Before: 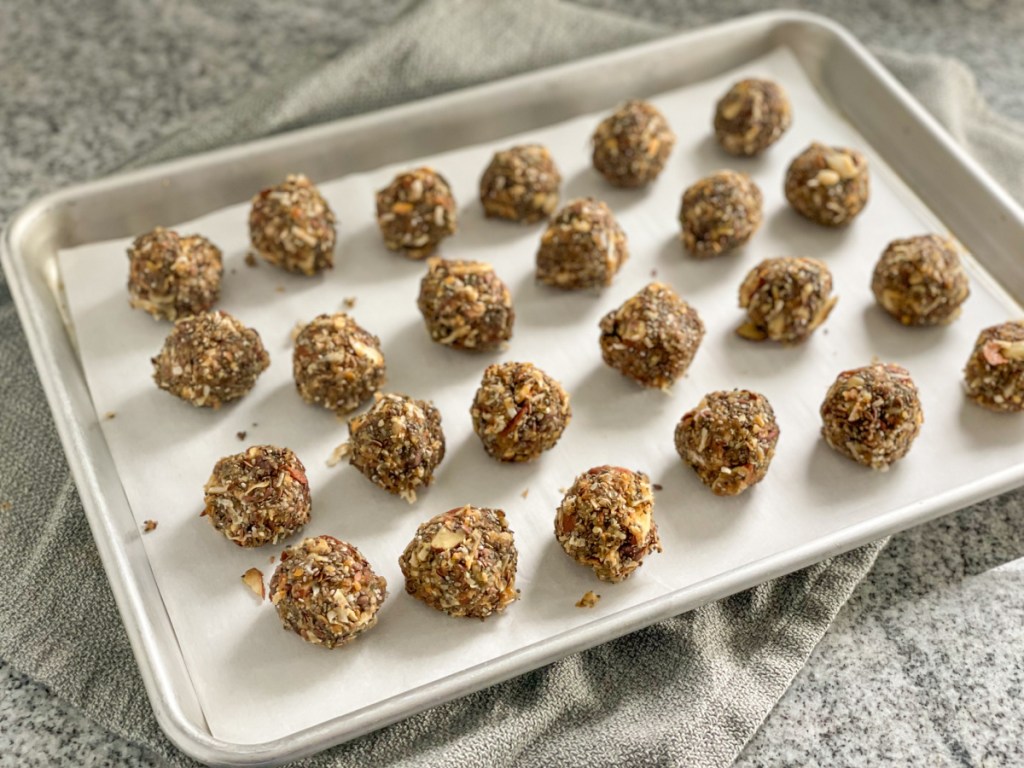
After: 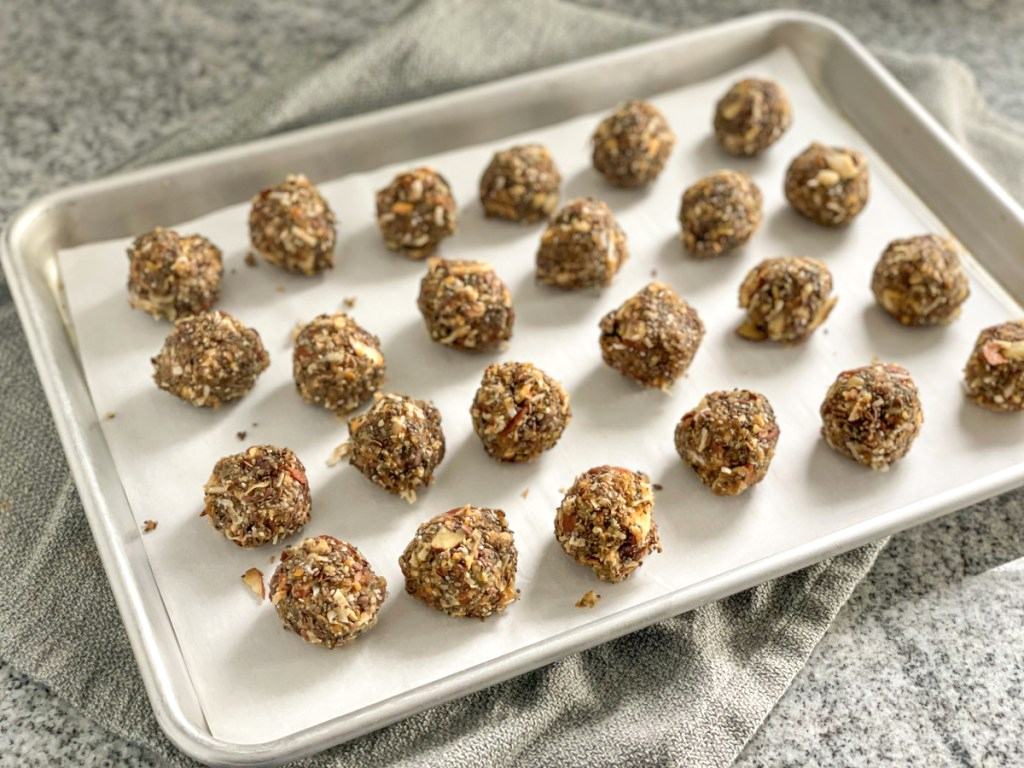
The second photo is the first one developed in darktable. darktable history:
levels: mode automatic
color balance rgb: linear chroma grading › global chroma 1.5%, linear chroma grading › mid-tones -1%, perceptual saturation grading › global saturation -3%, perceptual saturation grading › shadows -2%
exposure: exposure 0.15 EV, compensate highlight preservation false
